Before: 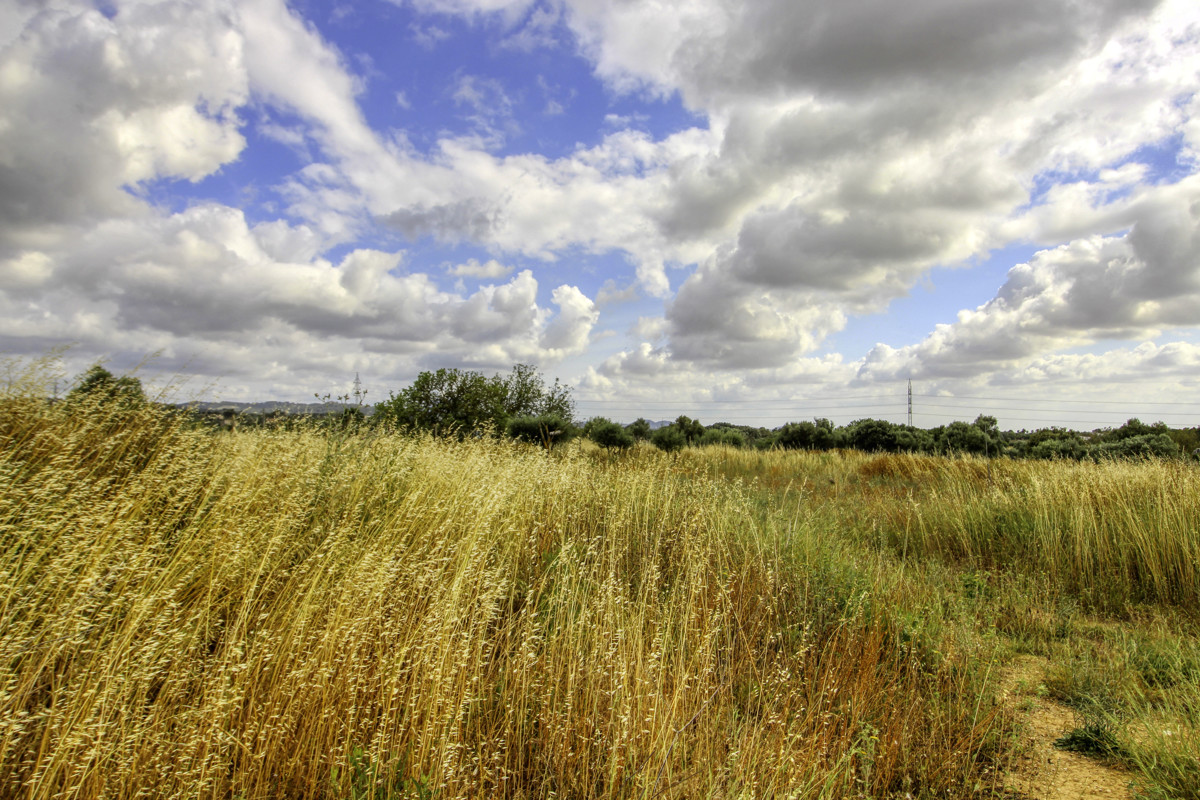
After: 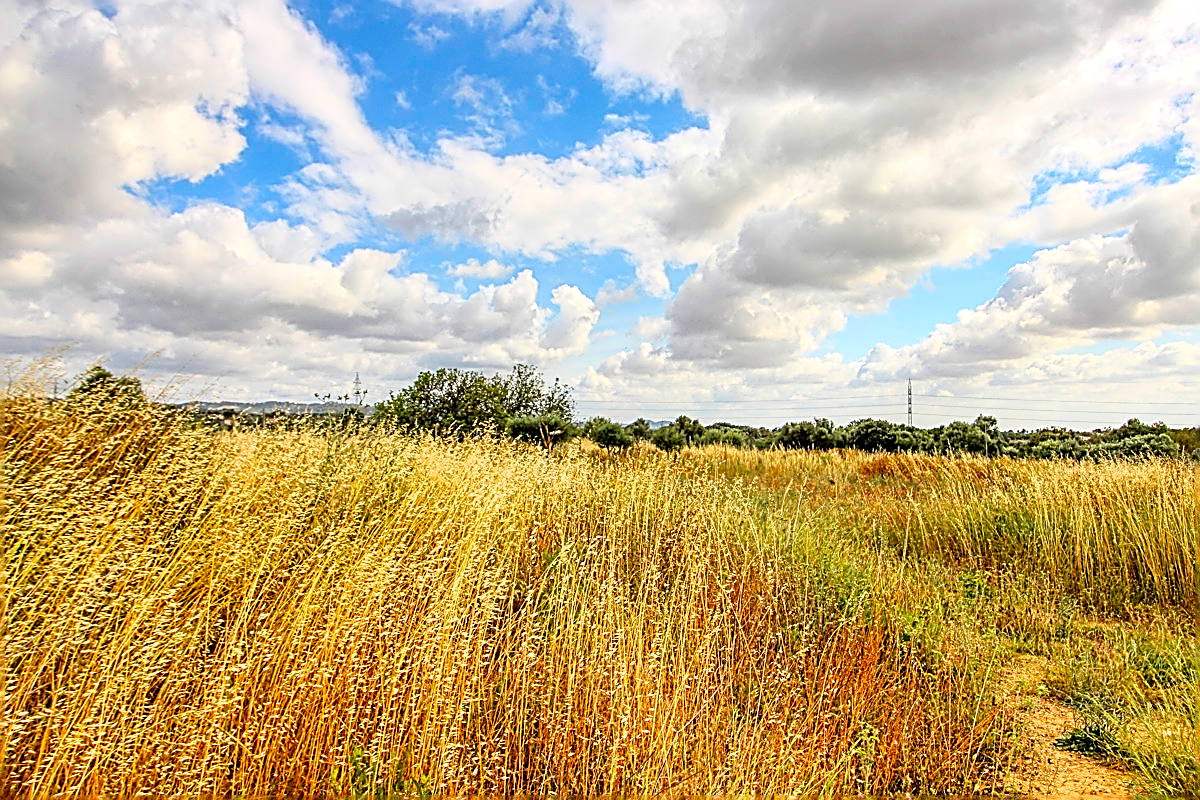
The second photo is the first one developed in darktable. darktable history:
base curve: curves: ch0 [(0, 0) (0.666, 0.806) (1, 1)]
sharpen: amount 1.877
